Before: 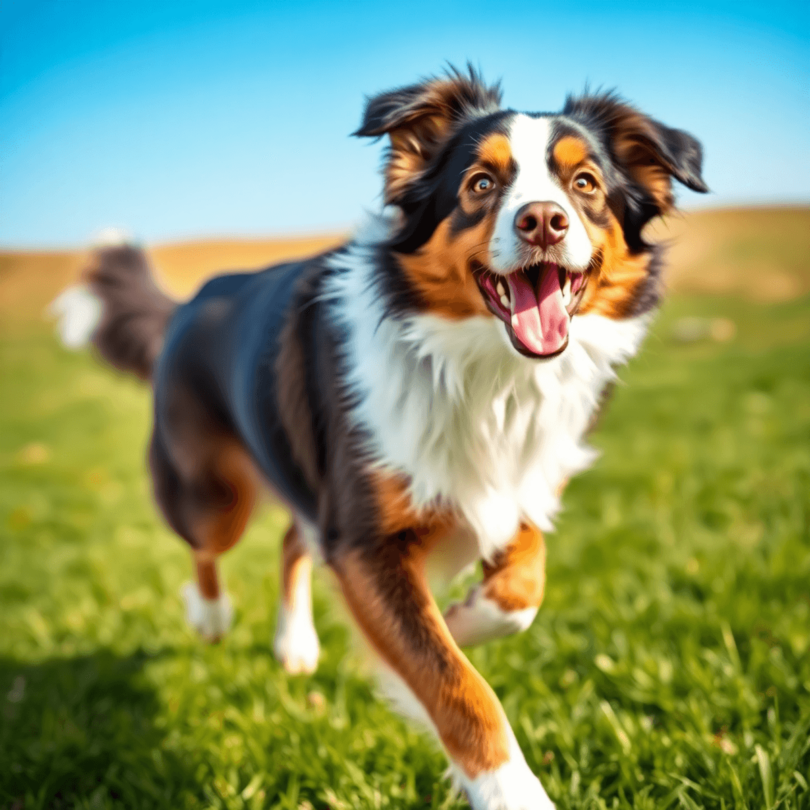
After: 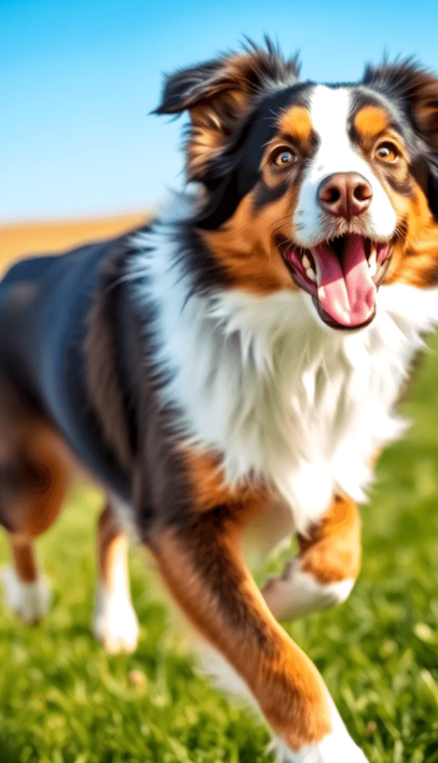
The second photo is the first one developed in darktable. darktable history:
white balance: red 1.009, blue 1.027
rotate and perspective: rotation -2.12°, lens shift (vertical) 0.009, lens shift (horizontal) -0.008, automatic cropping original format, crop left 0.036, crop right 0.964, crop top 0.05, crop bottom 0.959
local contrast: highlights 100%, shadows 100%, detail 120%, midtone range 0.2
crop and rotate: left 22.516%, right 21.234%
